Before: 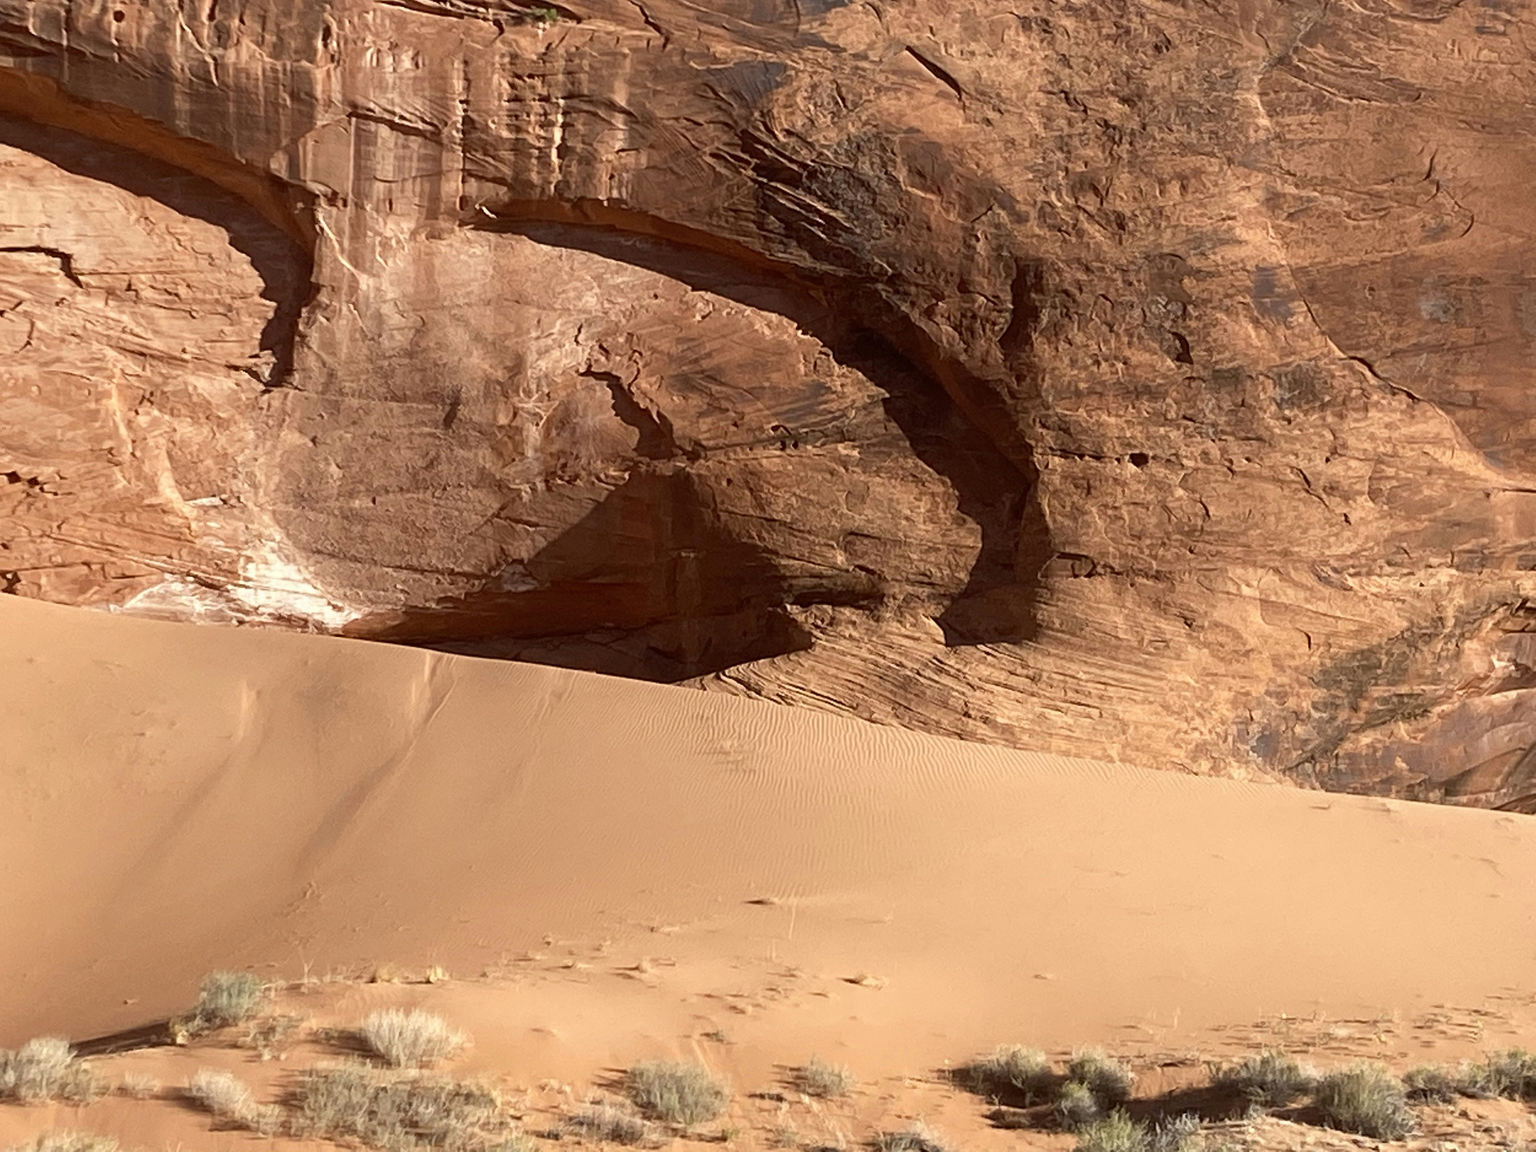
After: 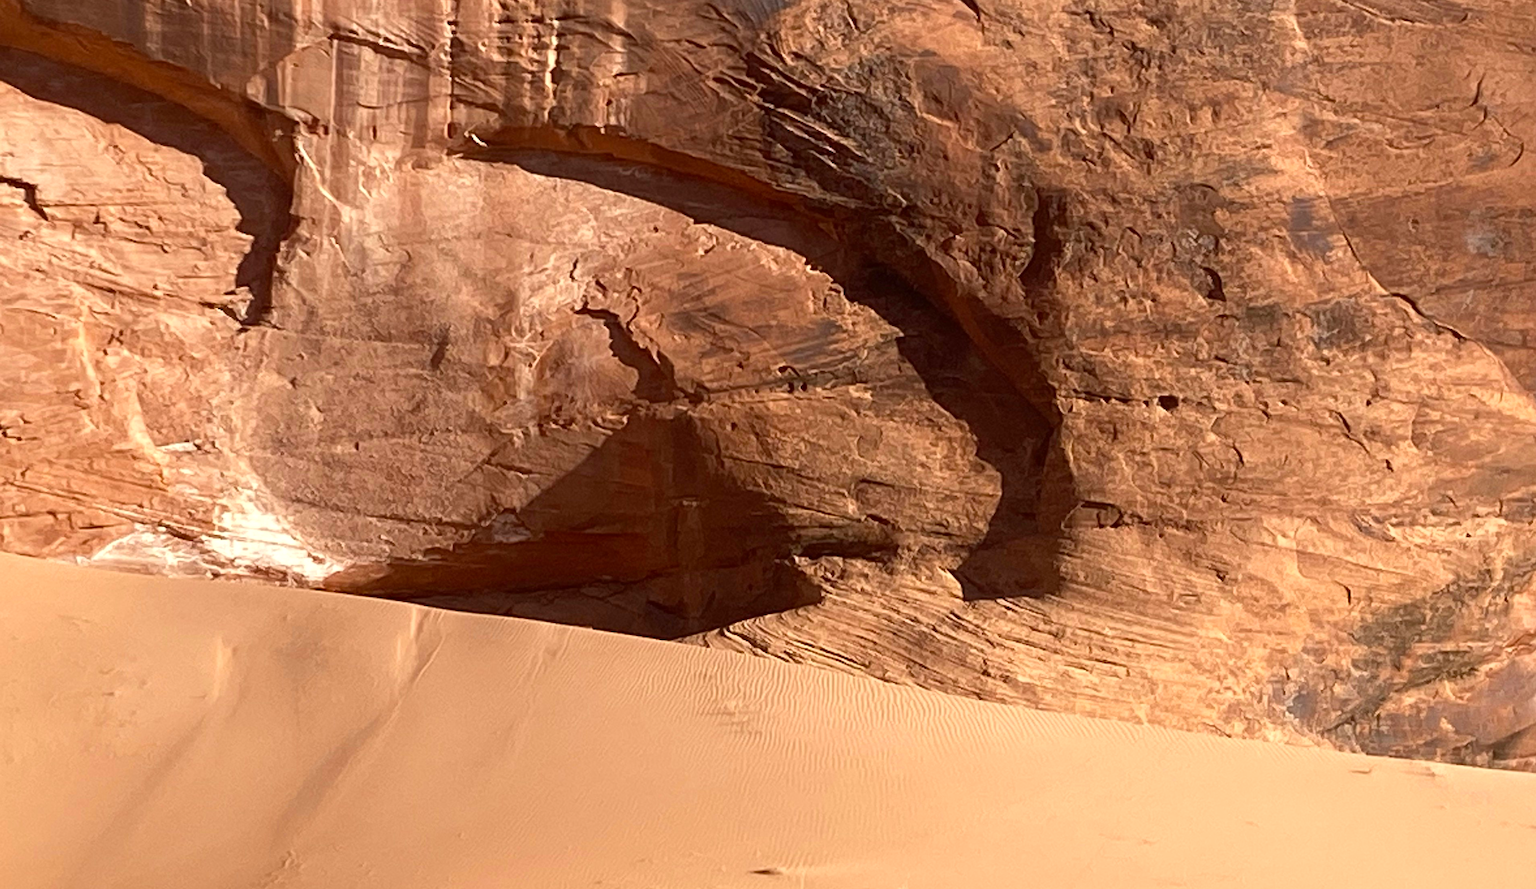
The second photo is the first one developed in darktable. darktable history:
exposure: exposure 0.202 EV, compensate highlight preservation false
crop: left 2.474%, top 6.986%, right 3.246%, bottom 20.218%
